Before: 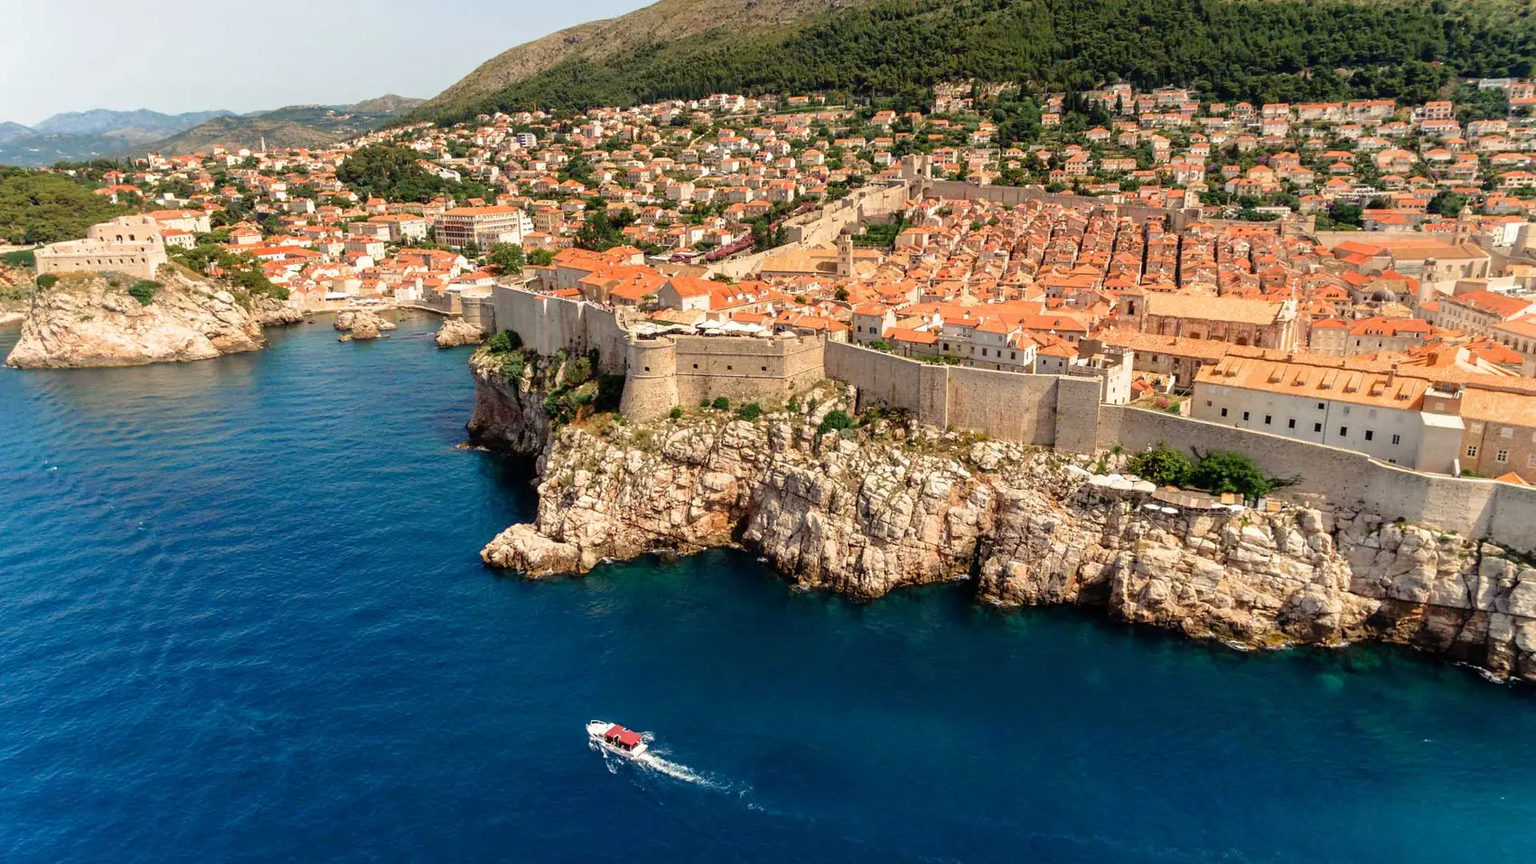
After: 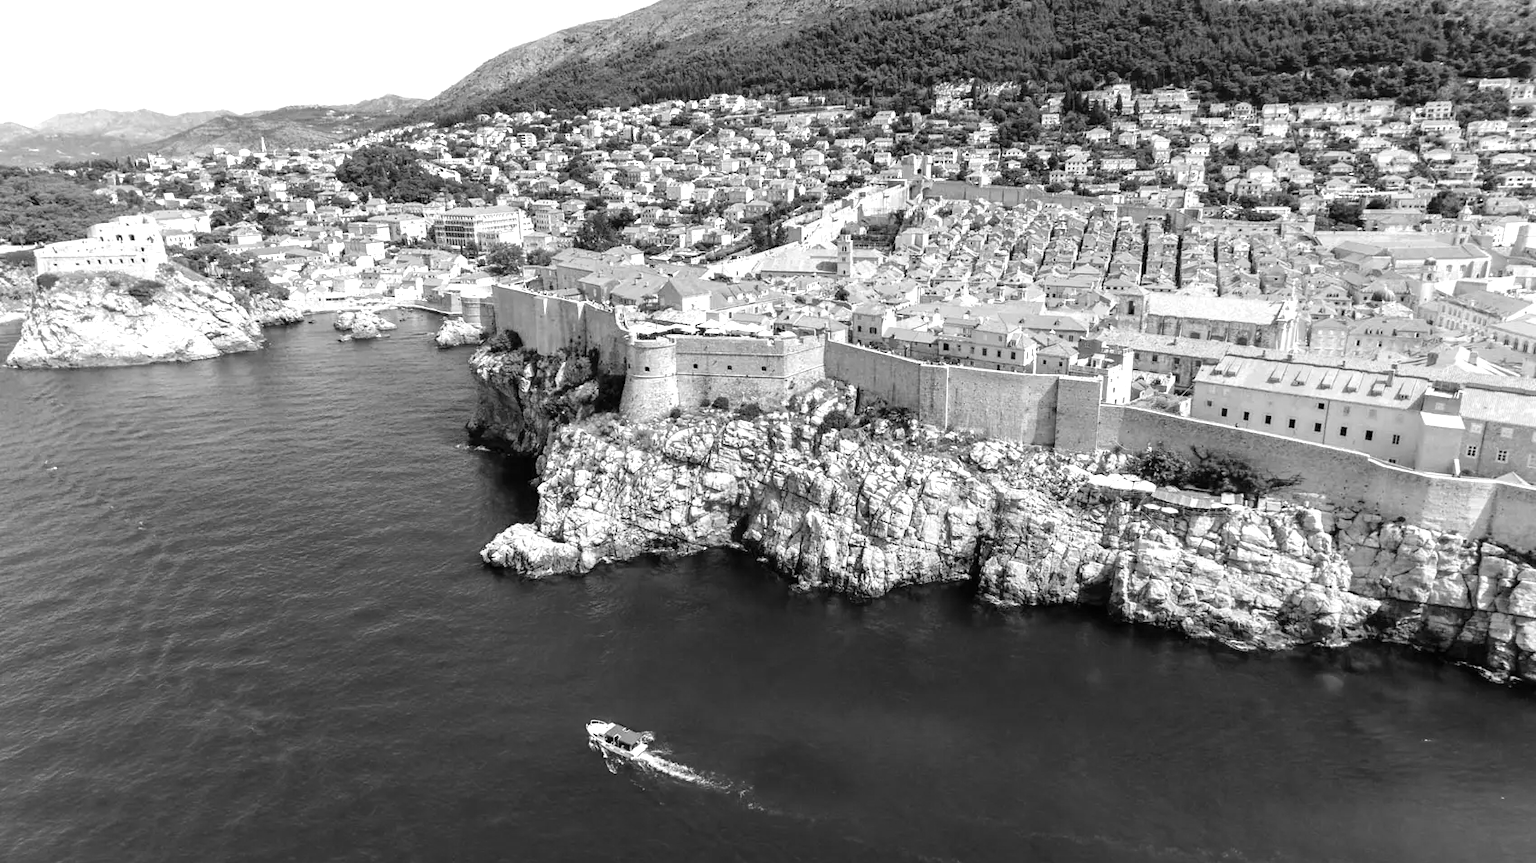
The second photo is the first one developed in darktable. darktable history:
graduated density: rotation -180°, offset 27.42
tone equalizer: on, module defaults
exposure: black level correction 0, exposure 0.68 EV, compensate exposure bias true, compensate highlight preservation false
monochrome: on, module defaults
